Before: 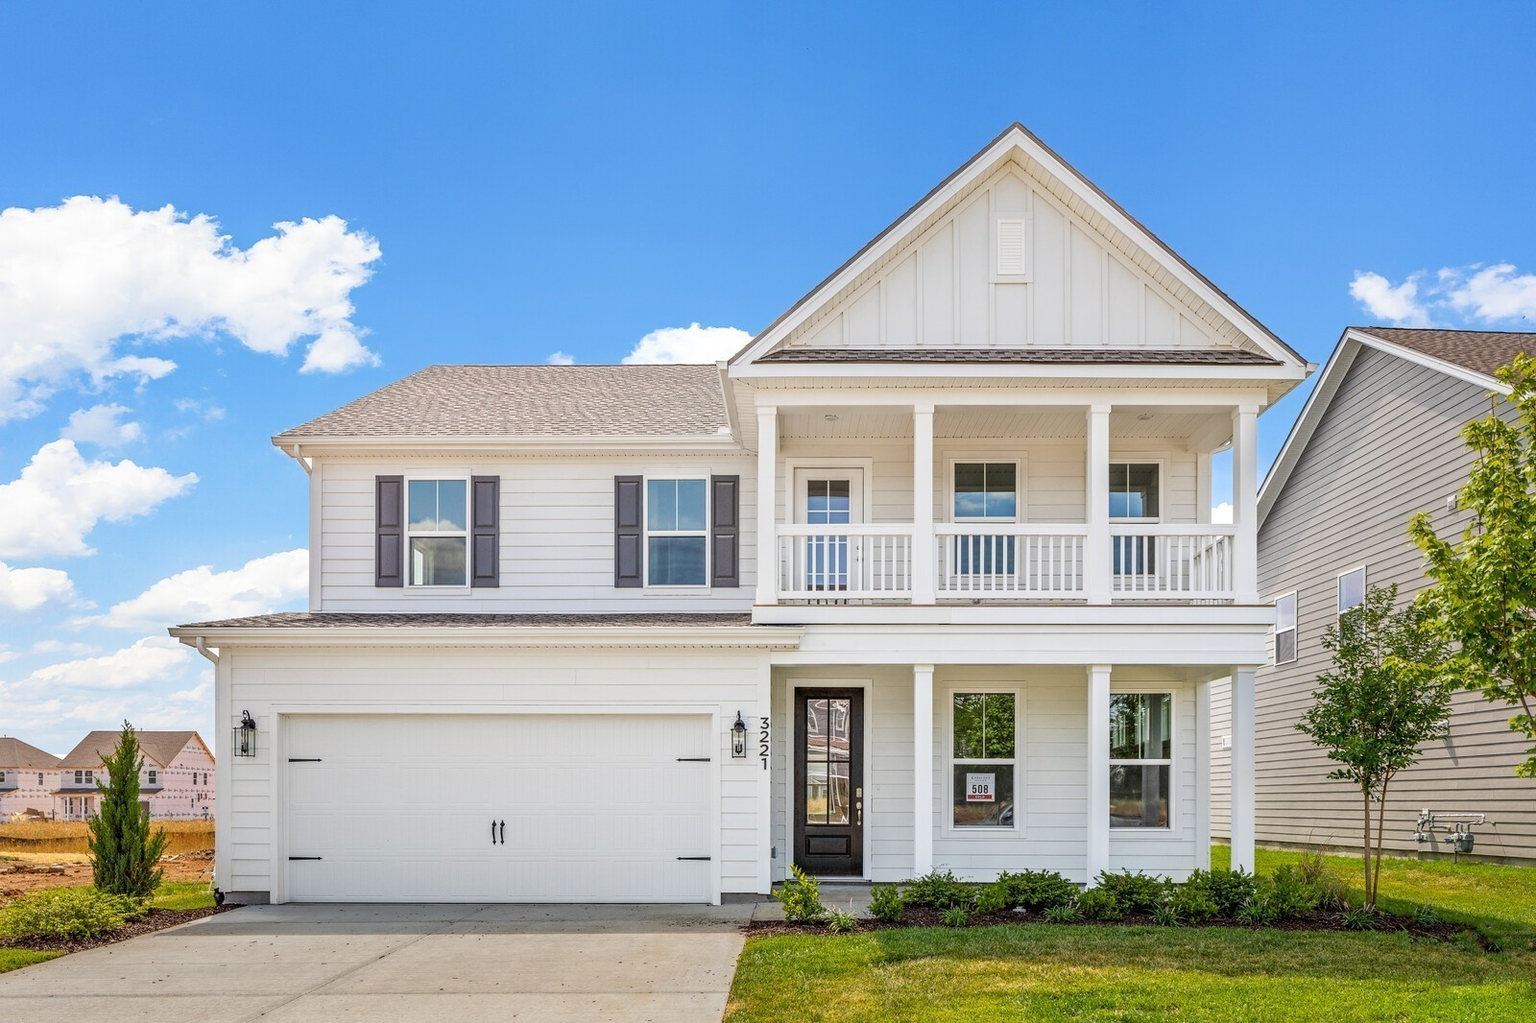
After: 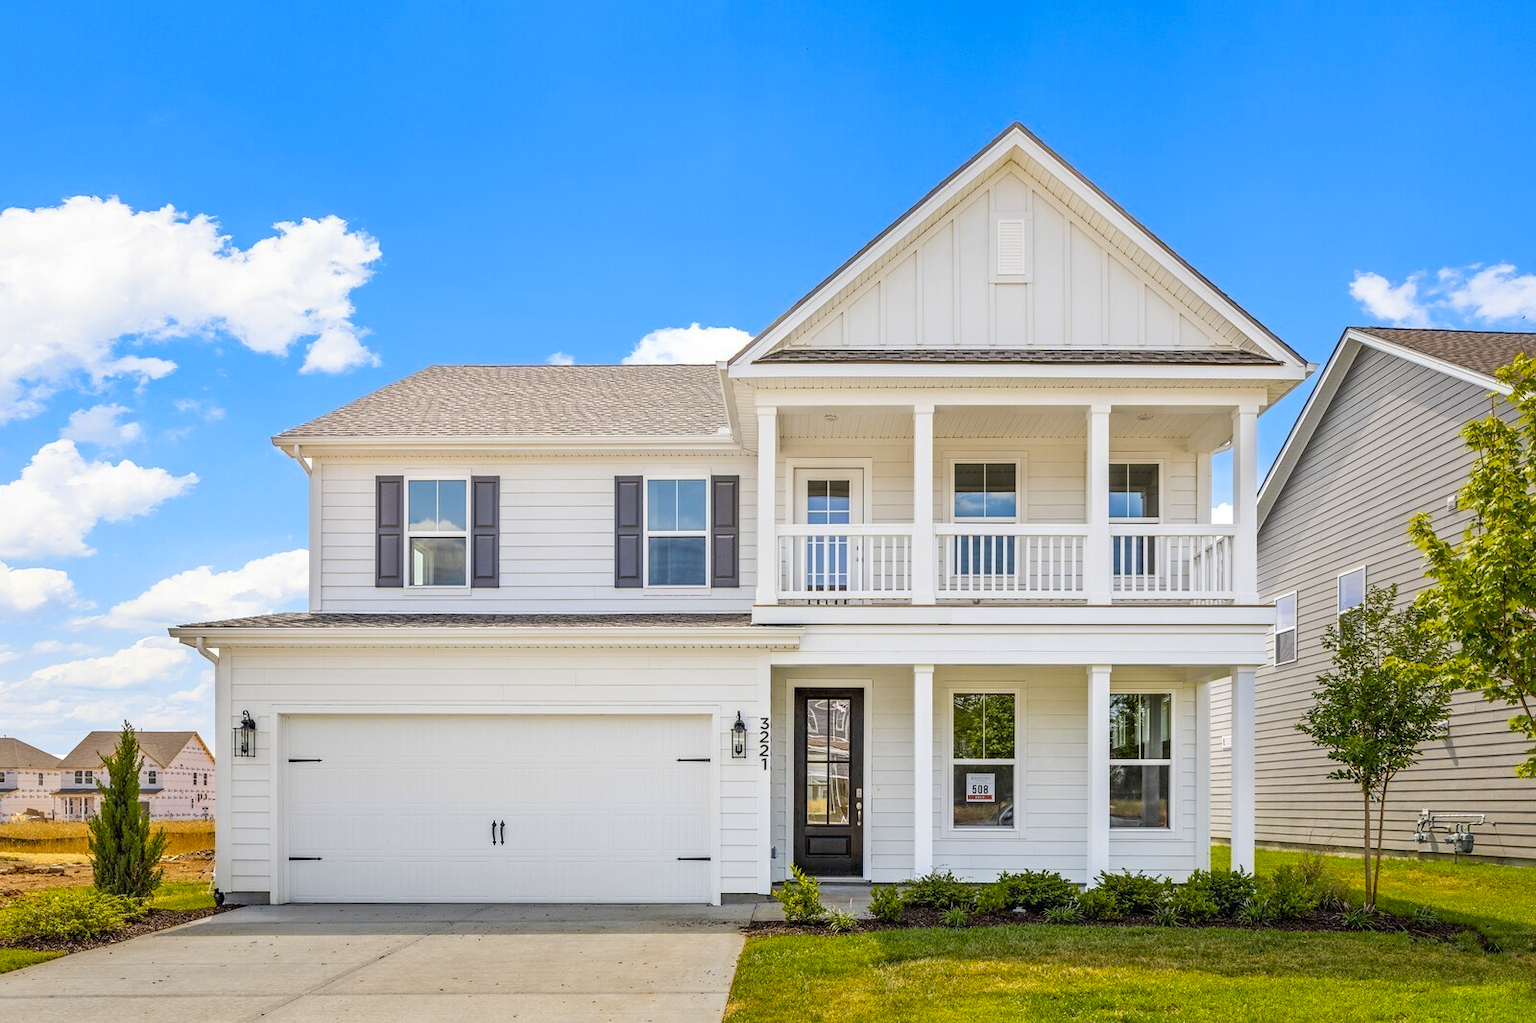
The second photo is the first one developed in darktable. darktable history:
color contrast: green-magenta contrast 0.85, blue-yellow contrast 1.25, unbound 0
tone equalizer: on, module defaults
